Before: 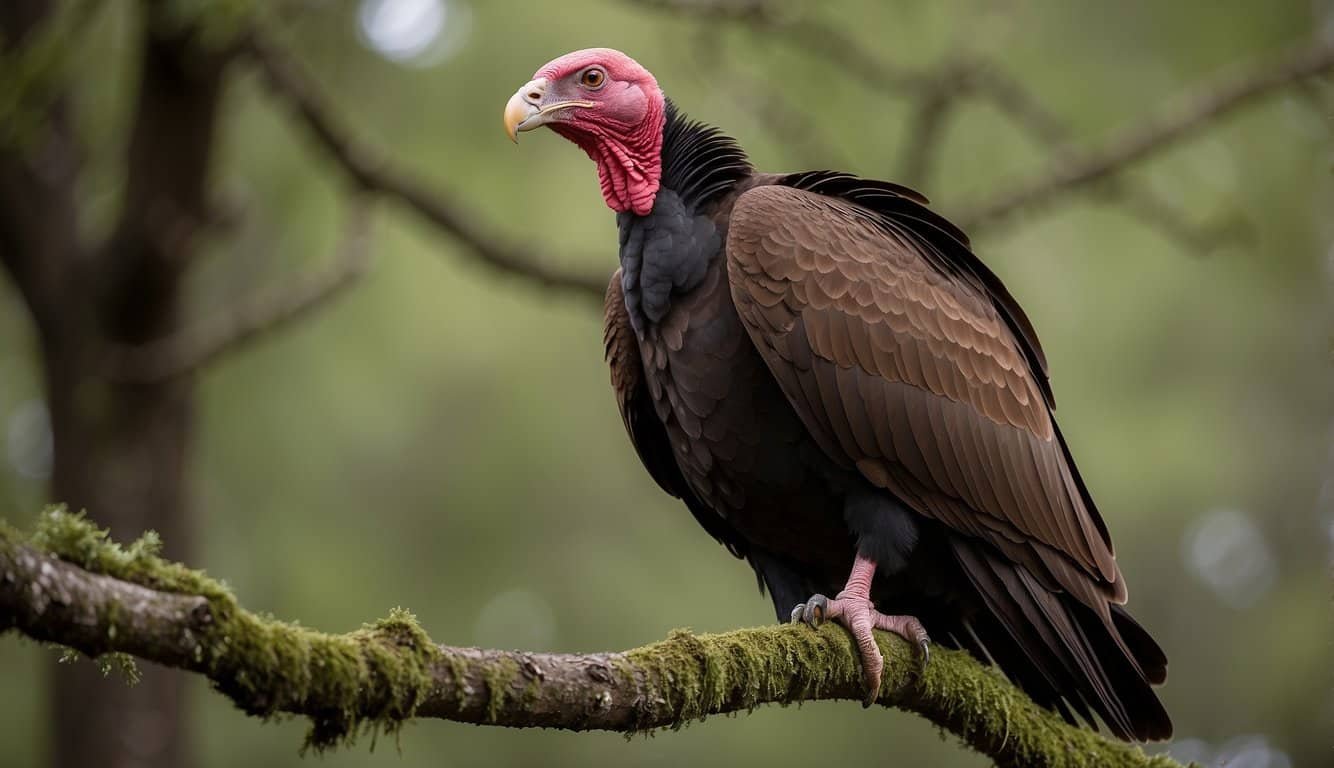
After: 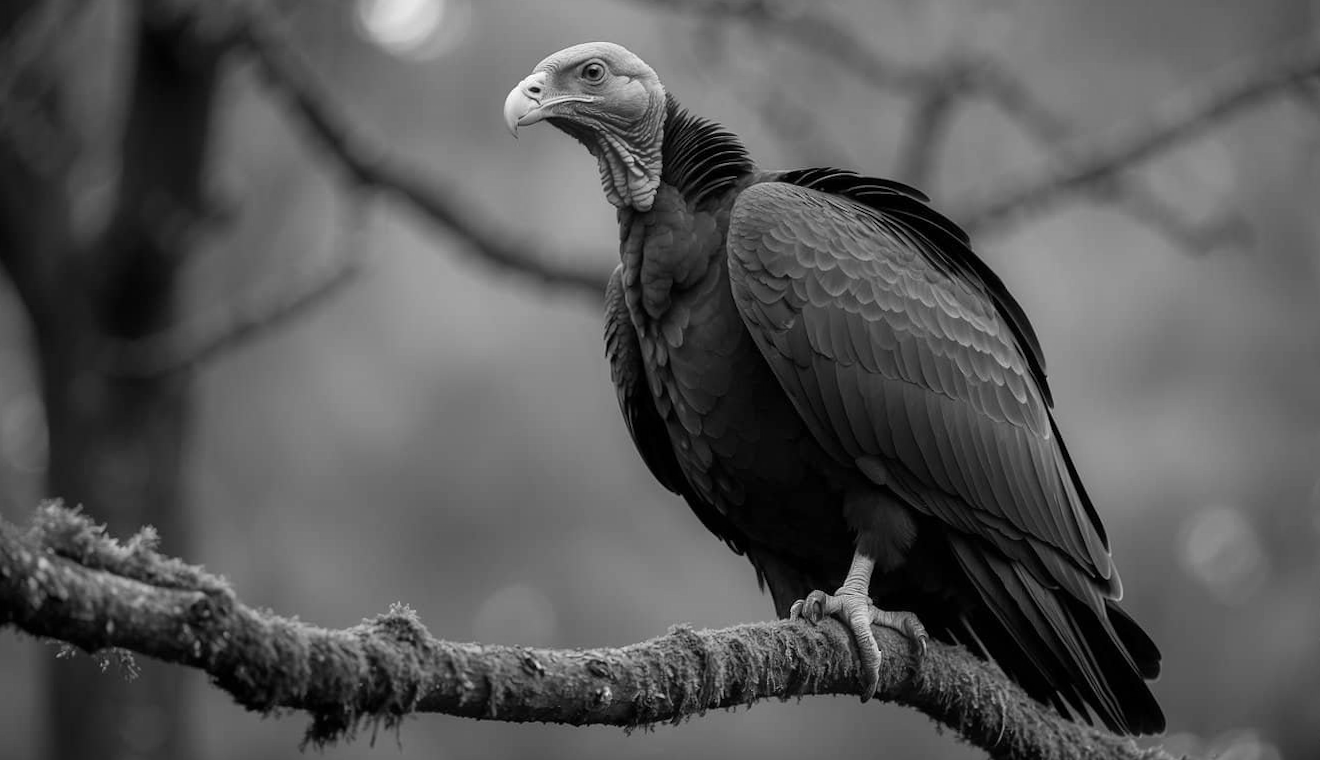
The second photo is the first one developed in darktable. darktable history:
contrast brightness saturation: saturation -1
rotate and perspective: rotation 0.174°, lens shift (vertical) 0.013, lens shift (horizontal) 0.019, shear 0.001, automatic cropping original format, crop left 0.007, crop right 0.991, crop top 0.016, crop bottom 0.997
